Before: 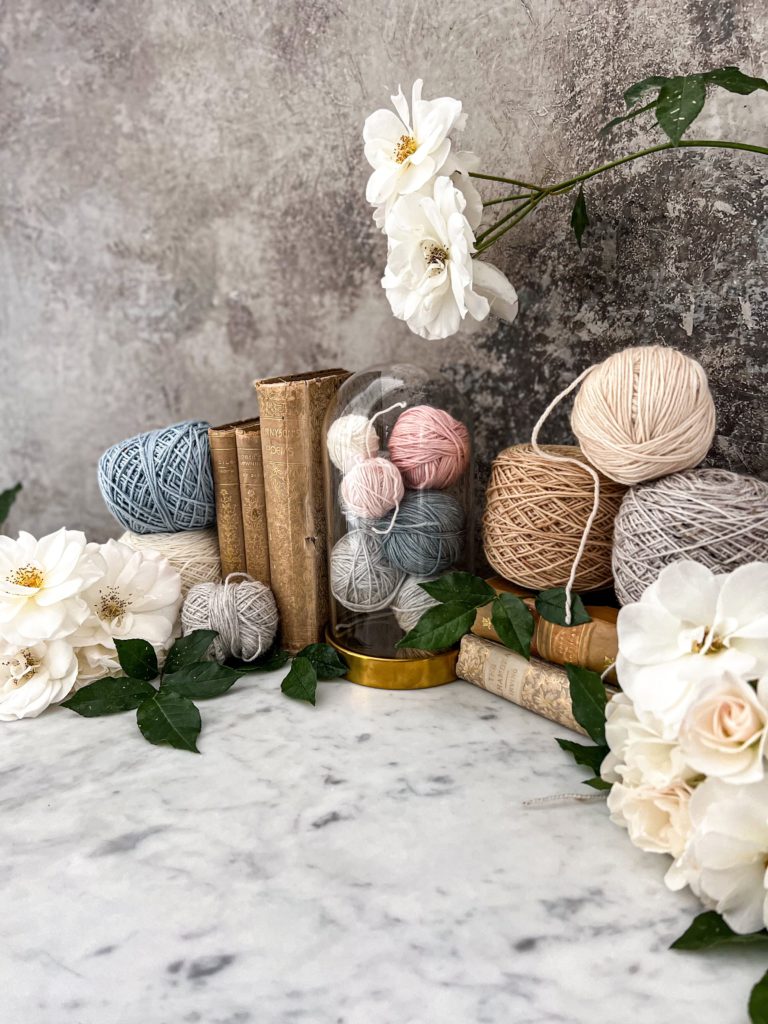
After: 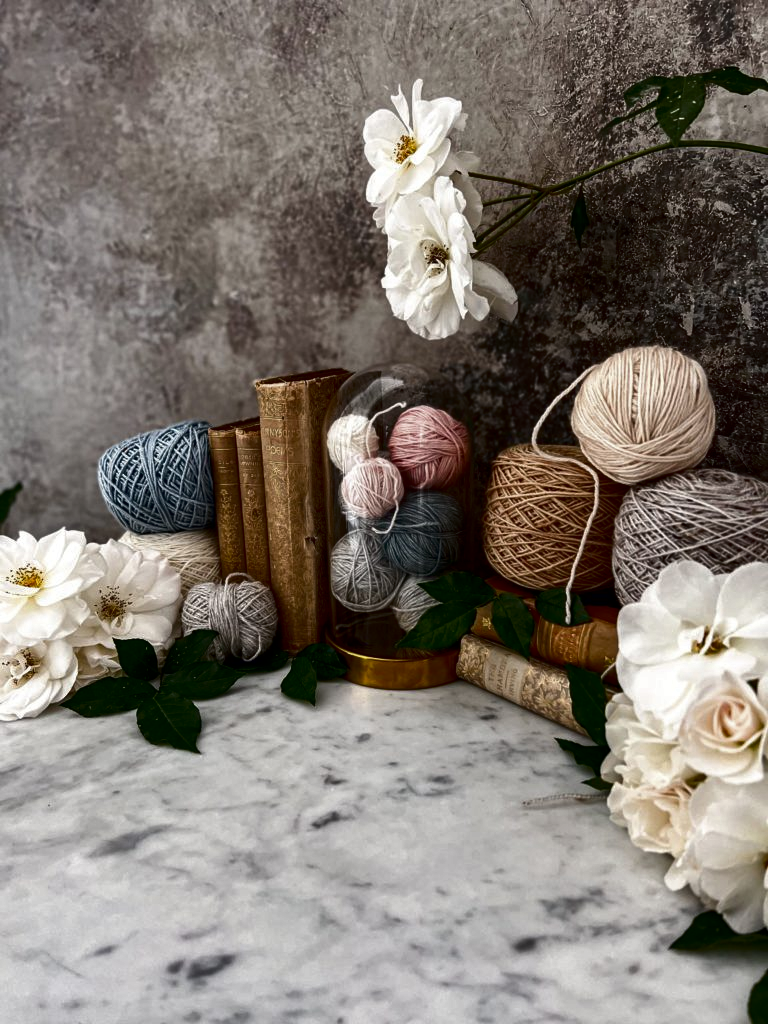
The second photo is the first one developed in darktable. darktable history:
contrast brightness saturation: brightness -0.51
